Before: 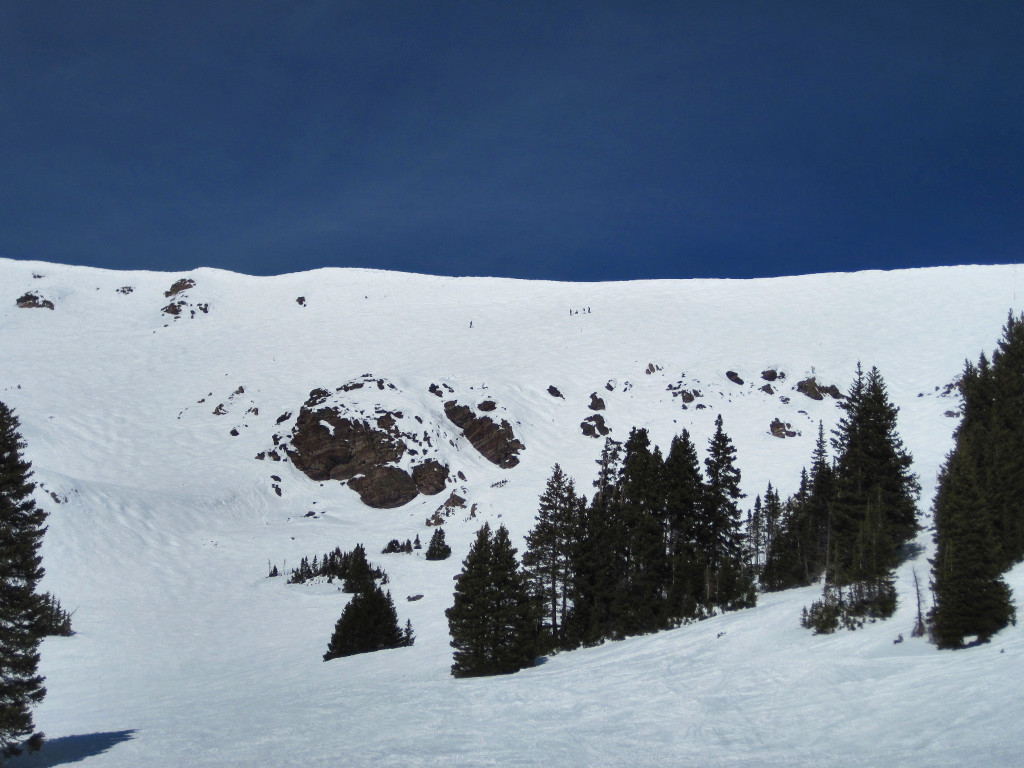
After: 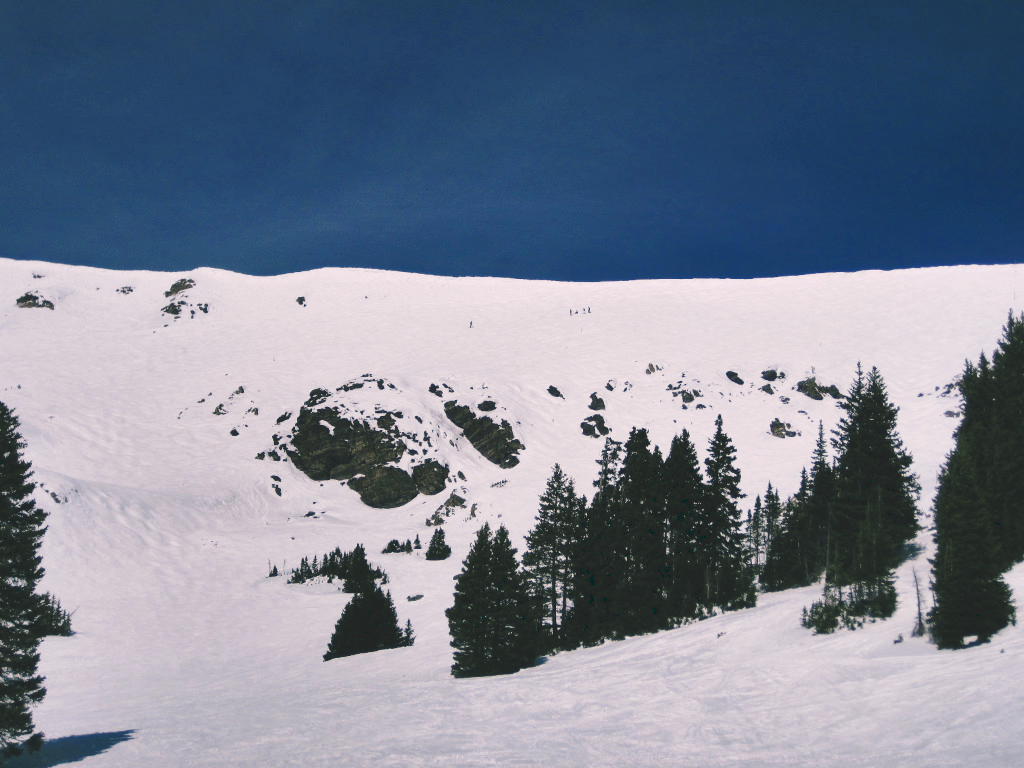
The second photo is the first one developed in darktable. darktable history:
tone curve: curves: ch0 [(0, 0) (0.003, 0.139) (0.011, 0.14) (0.025, 0.138) (0.044, 0.14) (0.069, 0.149) (0.1, 0.161) (0.136, 0.179) (0.177, 0.203) (0.224, 0.245) (0.277, 0.302) (0.335, 0.382) (0.399, 0.461) (0.468, 0.546) (0.543, 0.614) (0.623, 0.687) (0.709, 0.758) (0.801, 0.84) (0.898, 0.912) (1, 1)], preserve colors none
color look up table: target L [97.78, 89.68, 89.74, 89.75, 79.64, 72.03, 64.2, 57.28, 49.61, 53.16, 29.19, 4.598, 201.28, 96.29, 80.5, 78.09, 66.57, 66.45, 57.83, 54.17, 53.35, 43.64, 33.09, 31.42, 31.16, 23.11, 81.67, 68.78, 65.59, 63.25, 52.74, 65.46, 55.52, 54.21, 41.78, 48.26, 34.01, 34.09, 25.08, 19.76, 21.58, 1.786, 0.512, 91.6, 80.32, 64.16, 57.37, 55.07, 31.94], target a [-25.45, -20.16, -30.35, -26.28, -15.94, -4.404, -48.24, -23.47, -26.48, -2.807, -28.91, -14.47, 0, 7.999, 3.572, 17.75, 41.18, 8.556, 28.35, 55.16, 64.57, 26.08, 38.74, 32.82, 1.097, -3, 32.1, 20.25, 30.94, 64.99, 21.23, 54.92, 71, 44.23, 15.35, 58.74, 24.57, 41.59, 24.53, -1.465, 25.92, 15.14, 0.811, -20.37, -17.83, -1.673, -9.092, -23.69, -17.98], target b [47.37, 19.49, 35.54, 15.4, 4.422, 62.34, 38.49, 14.94, 30.71, 43.57, 17.98, 7.027, -0.001, 17.75, 48.08, 65.85, 23.88, 24.29, 50.93, 58.44, 41.95, 29.73, 39.73, 19.93, 4.377, 26.32, -12.53, -6.146, -41.8, -19.14, -27.31, -39.65, 10.84, -7.429, -60.93, -23.17, -7.338, -53.47, -56.76, -27.42, -33.67, -36.17, -9.965, -4.248, -21.45, -12.53, -46.31, -19.01, -4.16], num patches 49
